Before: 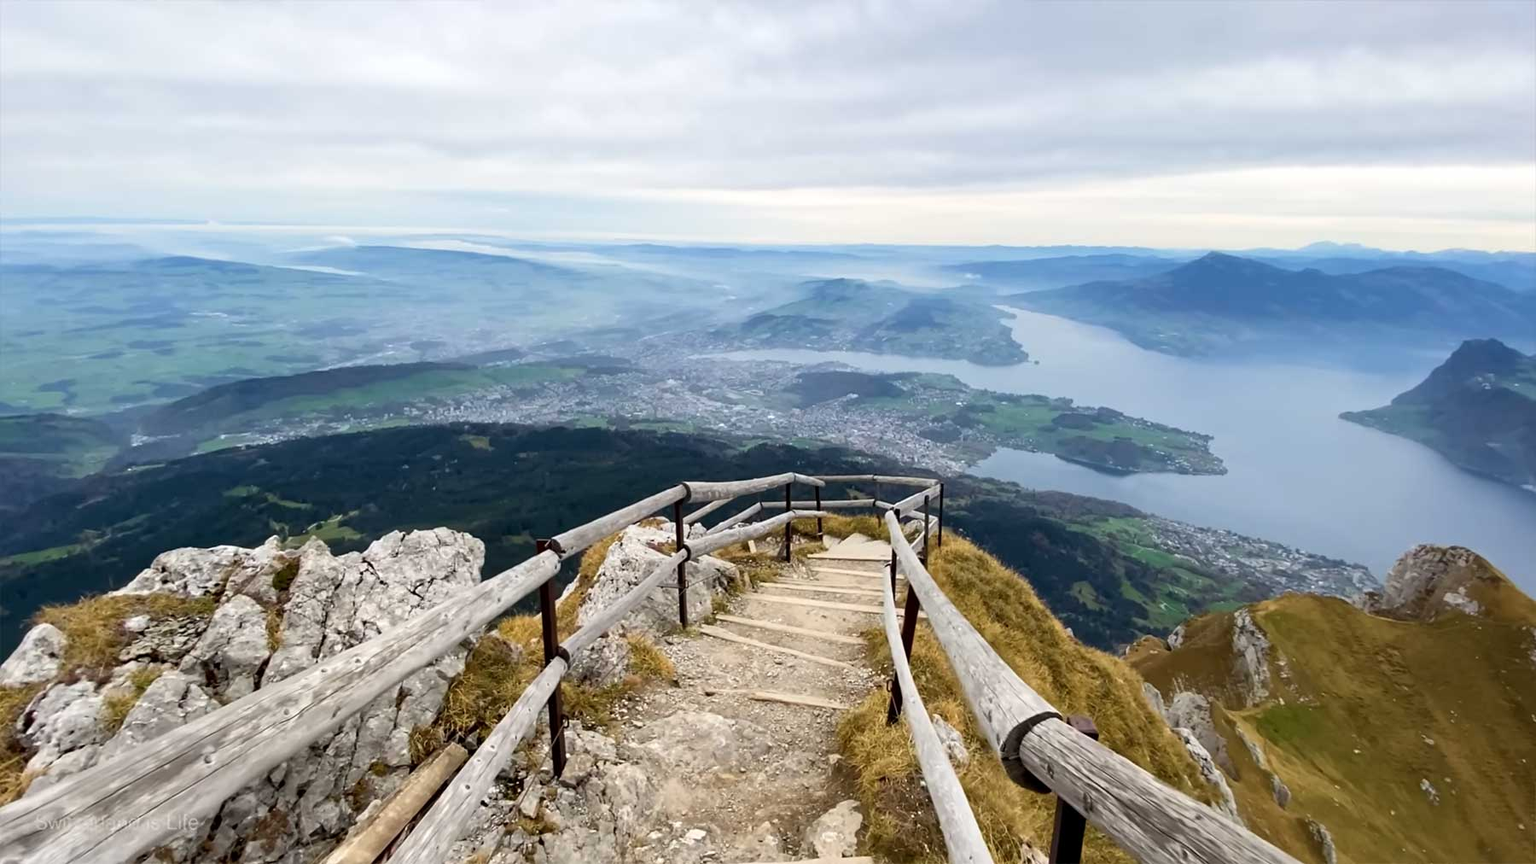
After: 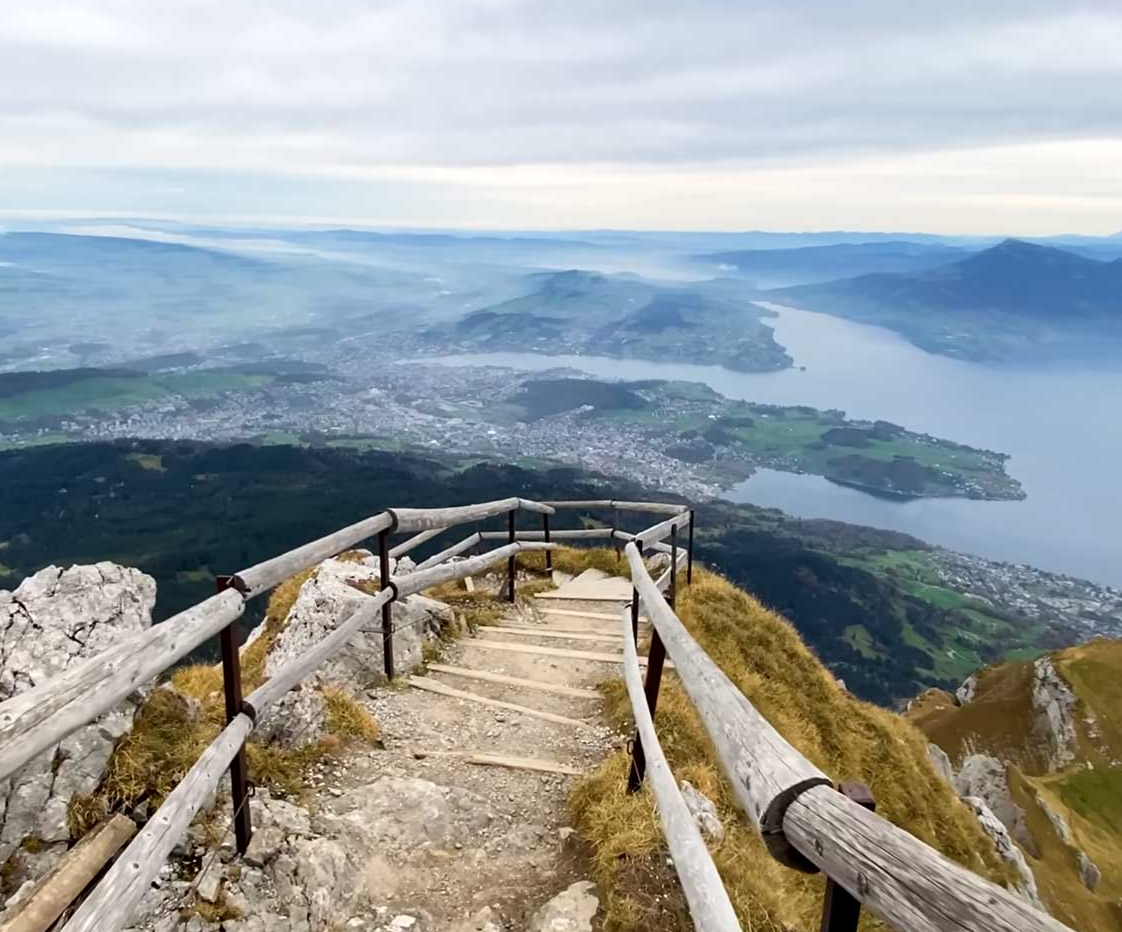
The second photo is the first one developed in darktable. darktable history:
crop and rotate: left 22.918%, top 5.629%, right 14.711%, bottom 2.247%
color balance: on, module defaults
